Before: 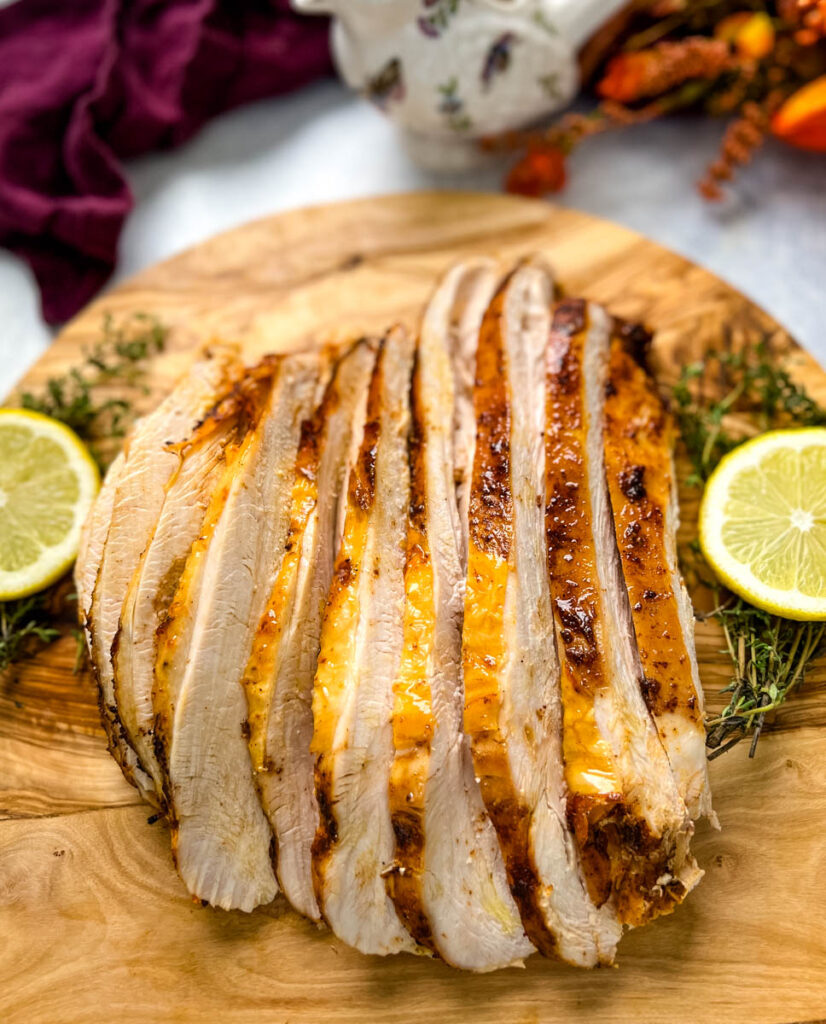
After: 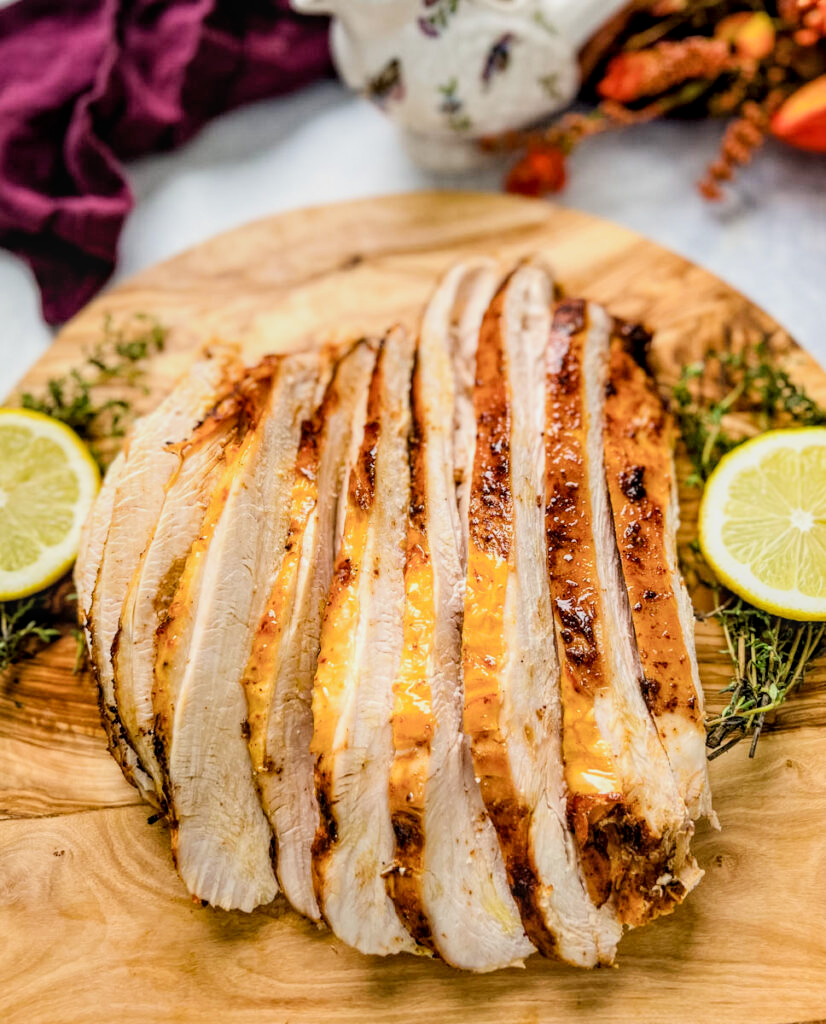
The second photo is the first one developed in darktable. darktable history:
exposure: black level correction 0, exposure 0.694 EV, compensate exposure bias true, compensate highlight preservation false
filmic rgb: black relative exposure -7.65 EV, white relative exposure 4.56 EV, threshold 3.01 EV, hardness 3.61, enable highlight reconstruction true
local contrast: on, module defaults
contrast equalizer: octaves 7, y [[0.515 ×6], [0.507 ×6], [0.425 ×6], [0 ×6], [0 ×6]], mix 0.609
